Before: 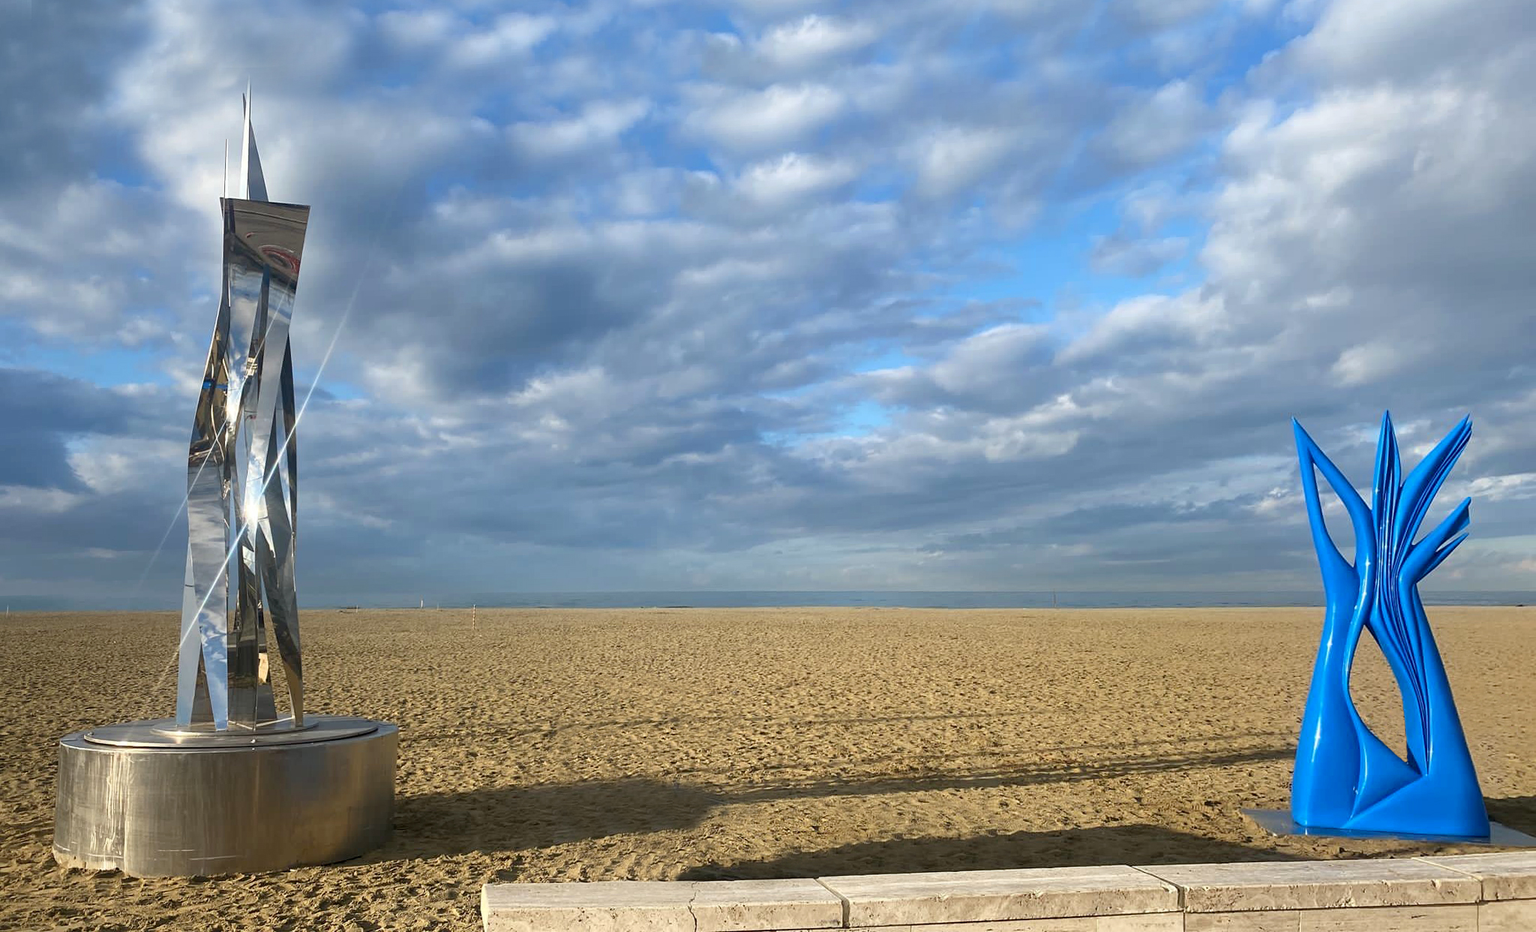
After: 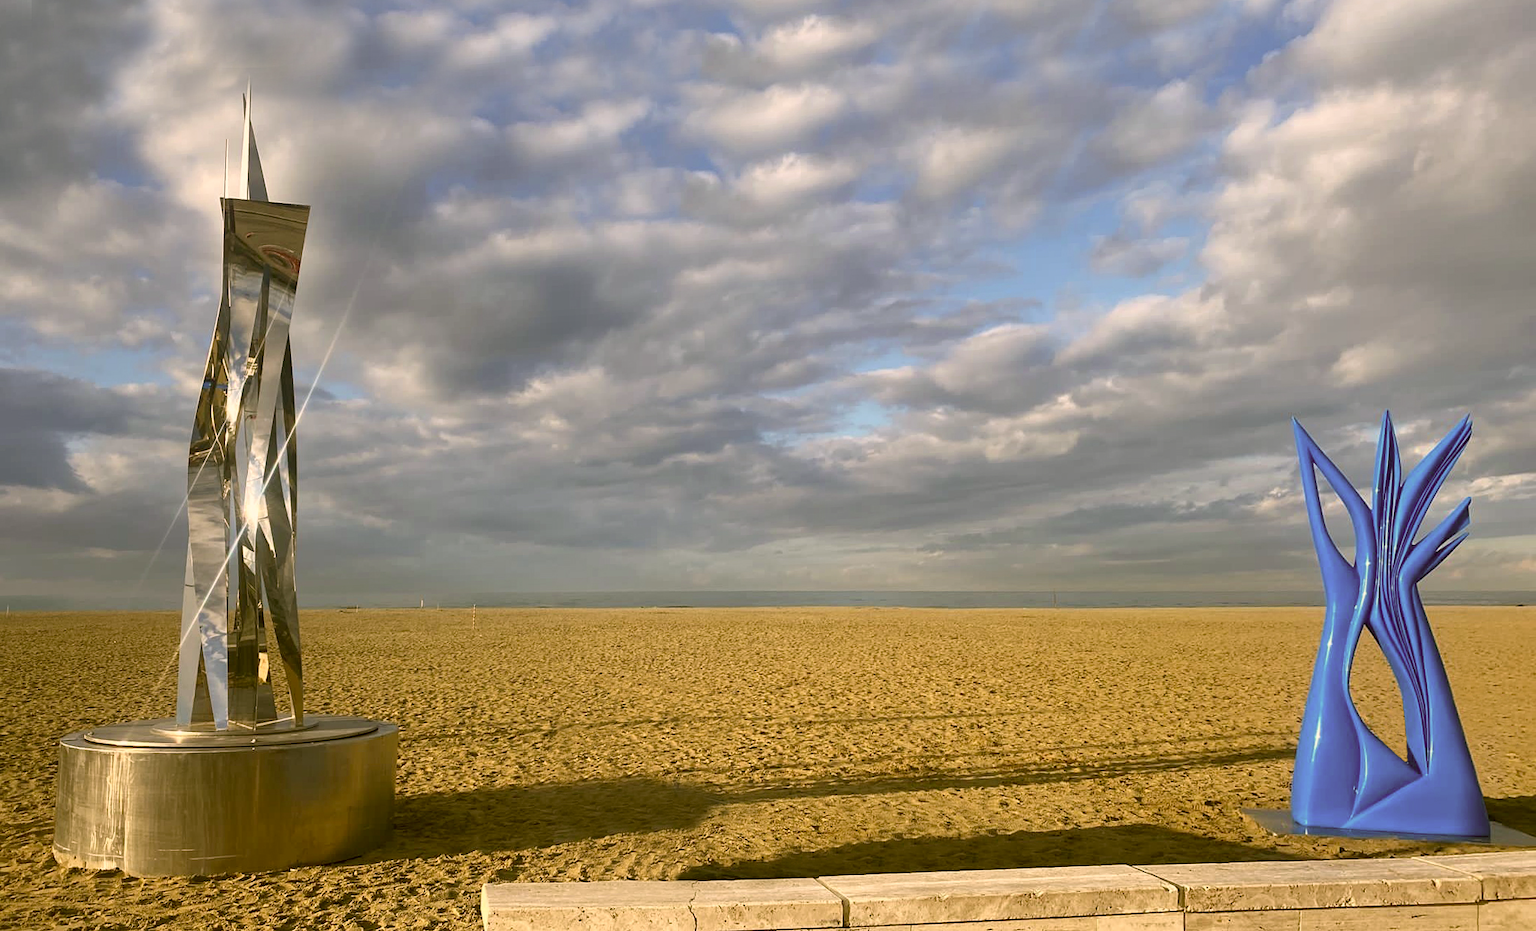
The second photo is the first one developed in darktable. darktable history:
rgb curve: mode RGB, independent channels
color correction: highlights a* 8.98, highlights b* 15.09, shadows a* -0.49, shadows b* 26.52
shadows and highlights: shadows 20.91, highlights -35.45, soften with gaussian
